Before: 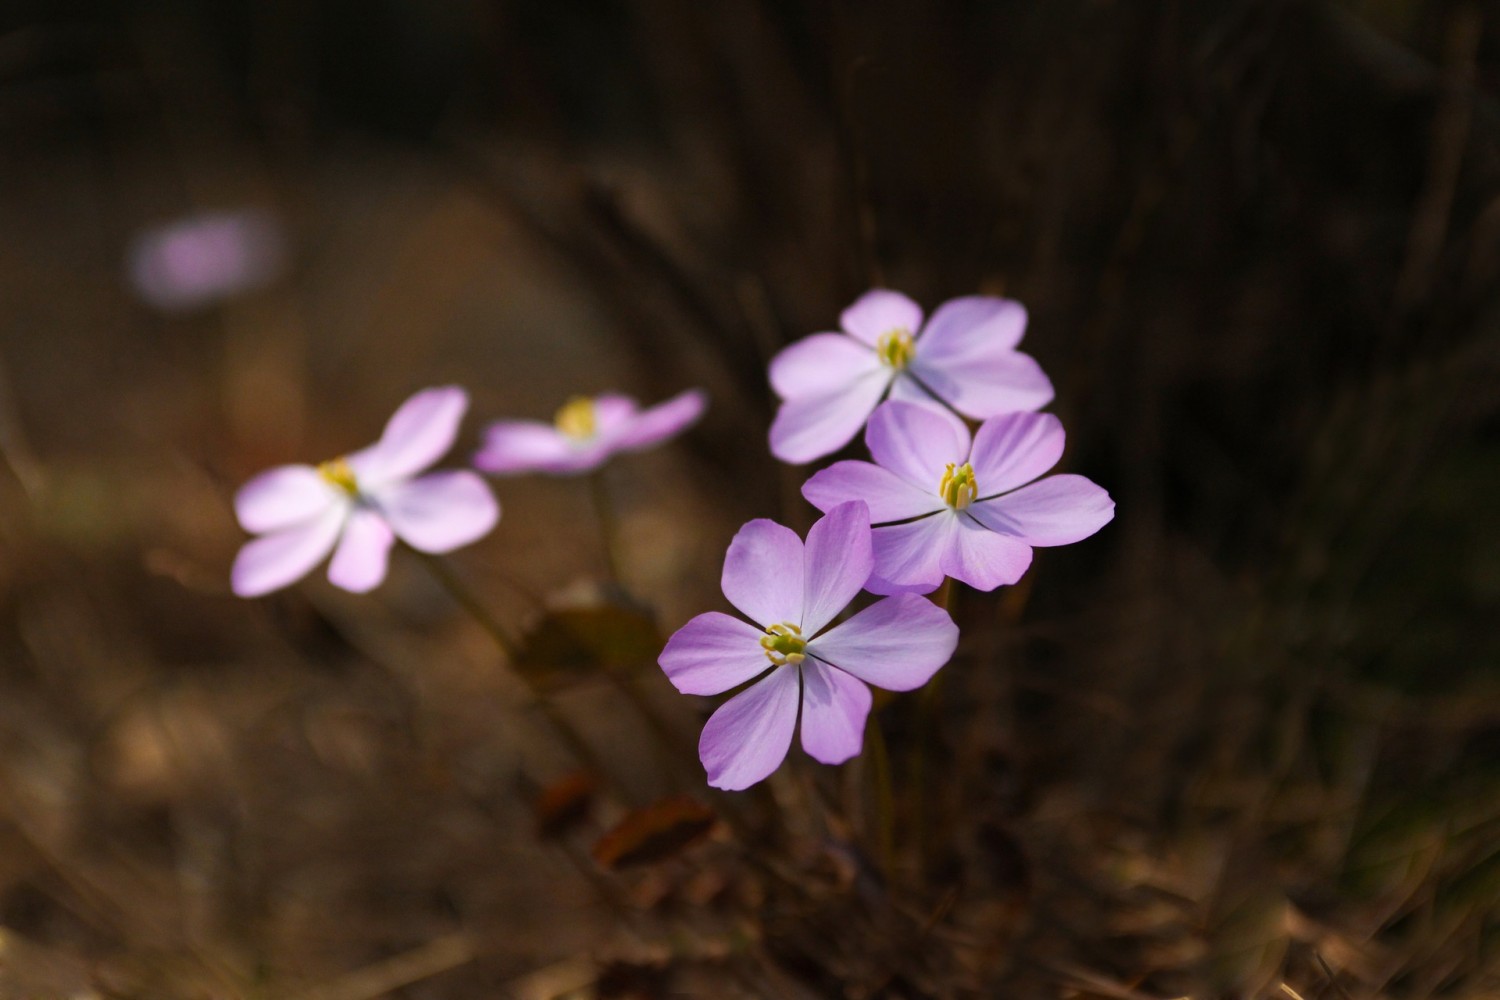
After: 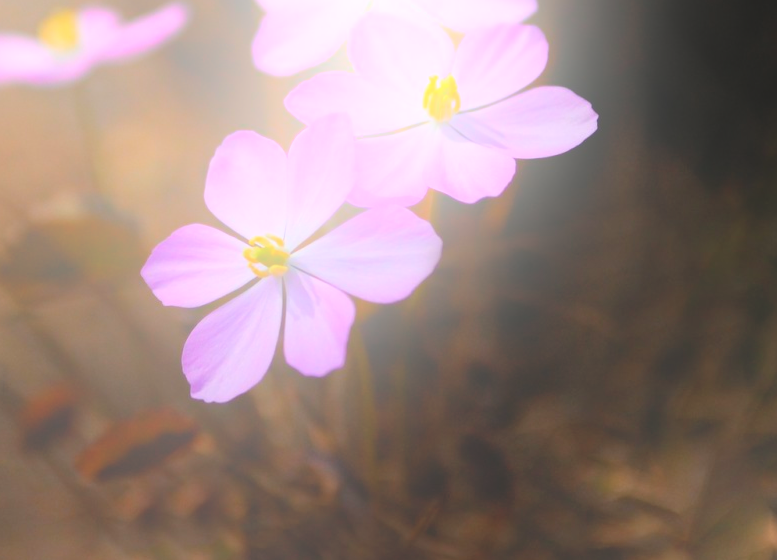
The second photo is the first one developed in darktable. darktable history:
crop: left 34.479%, top 38.822%, right 13.718%, bottom 5.172%
bloom: size 25%, threshold 5%, strength 90%
